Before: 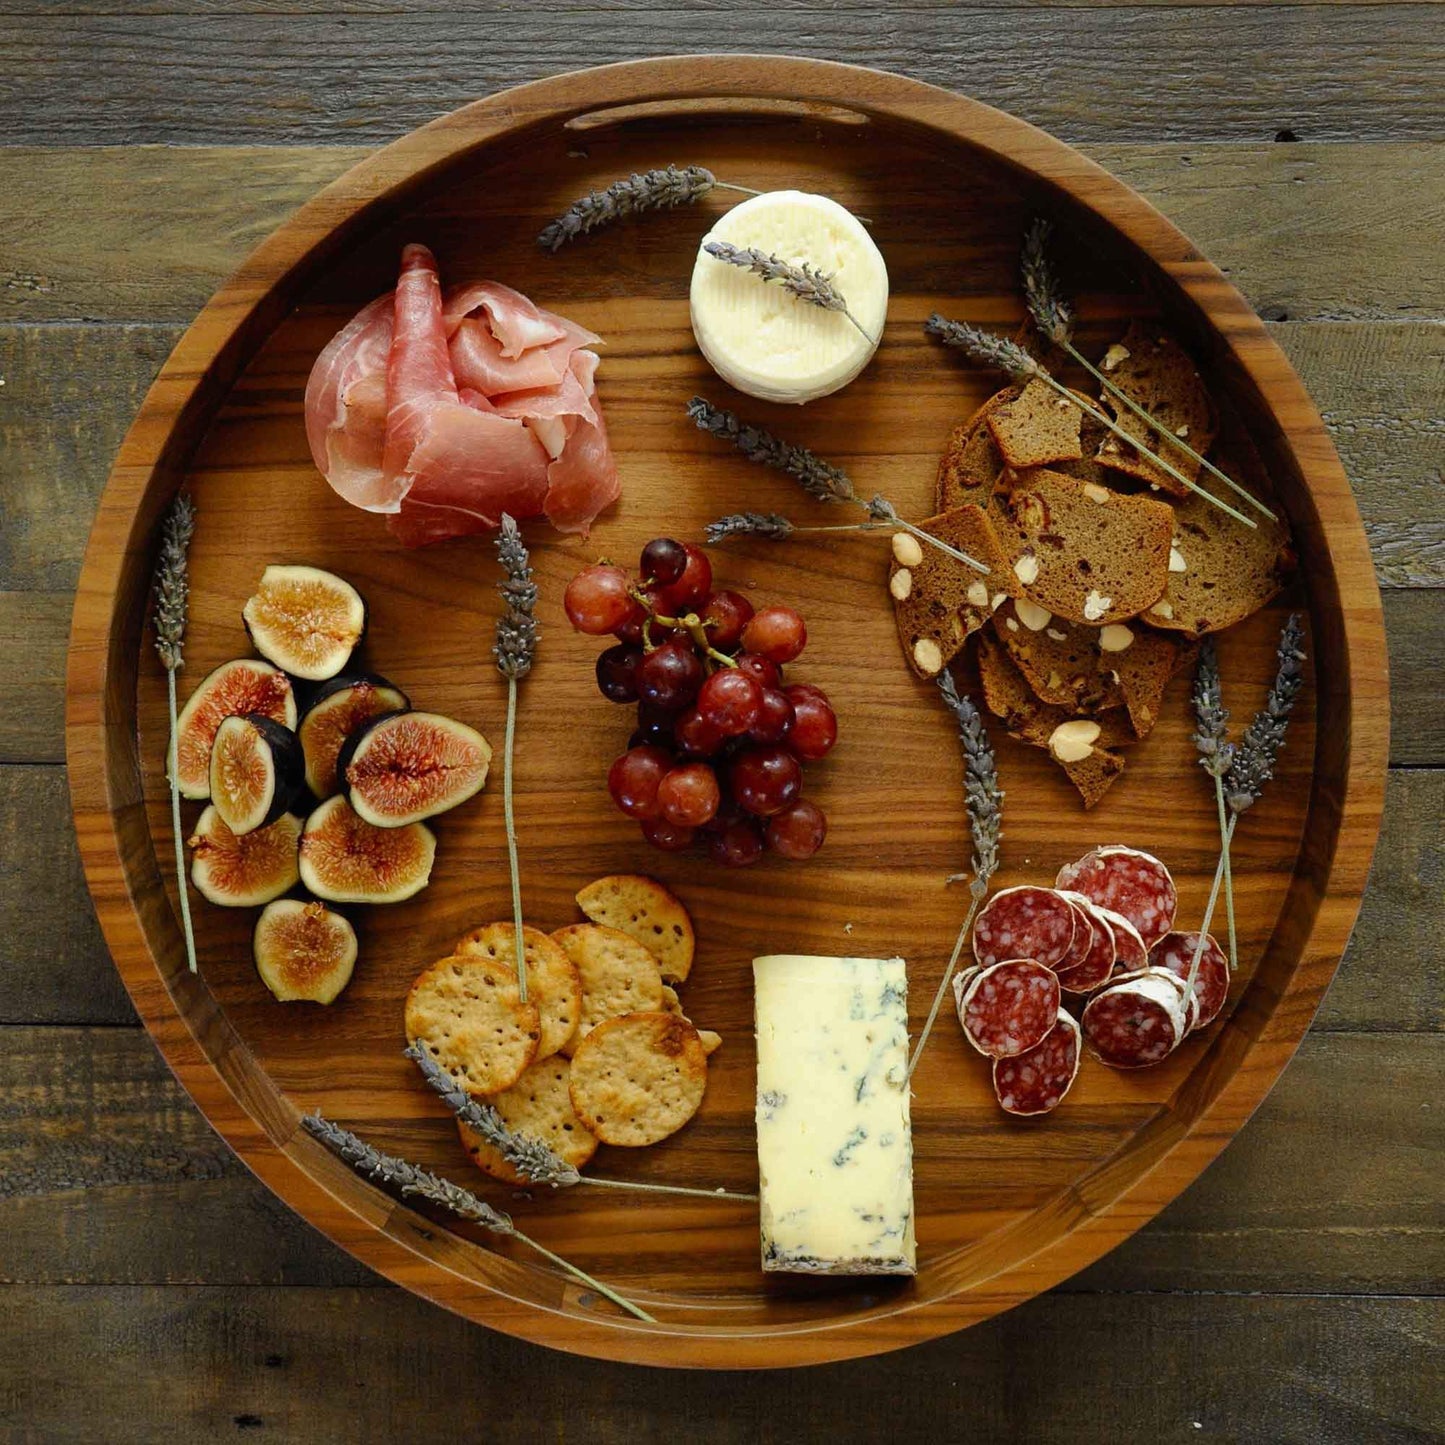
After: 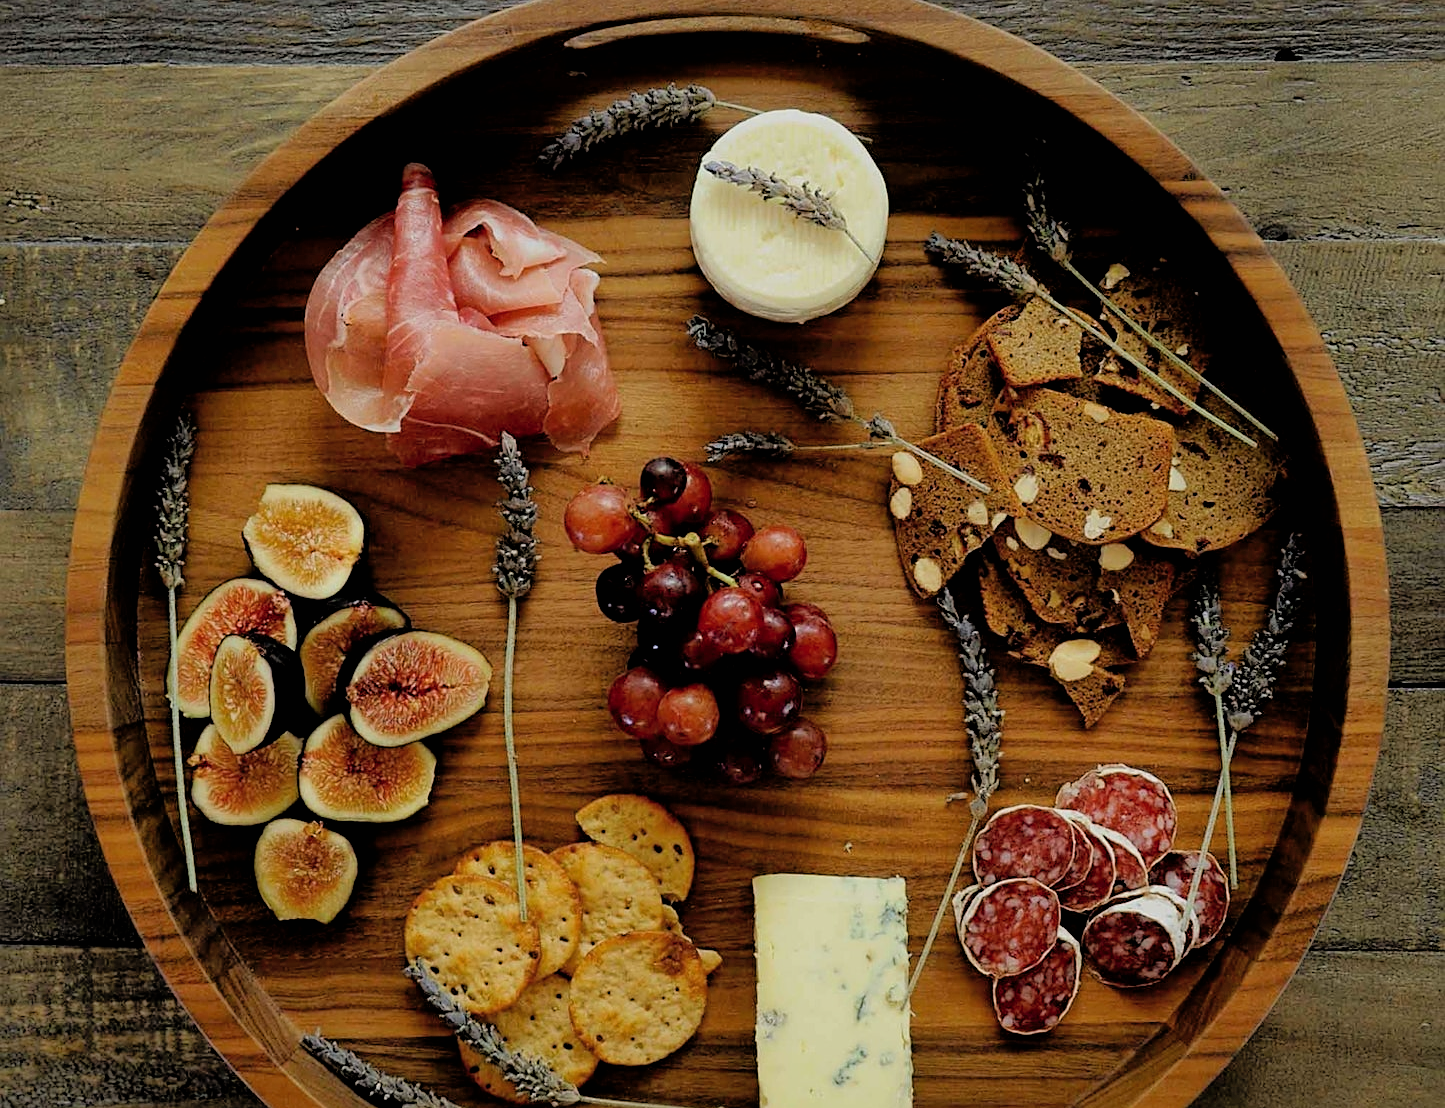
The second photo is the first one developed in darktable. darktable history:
crop: top 5.667%, bottom 17.637%
sharpen: on, module defaults
shadows and highlights: on, module defaults
filmic rgb: black relative exposure -3.86 EV, white relative exposure 3.48 EV, hardness 2.63, contrast 1.103
